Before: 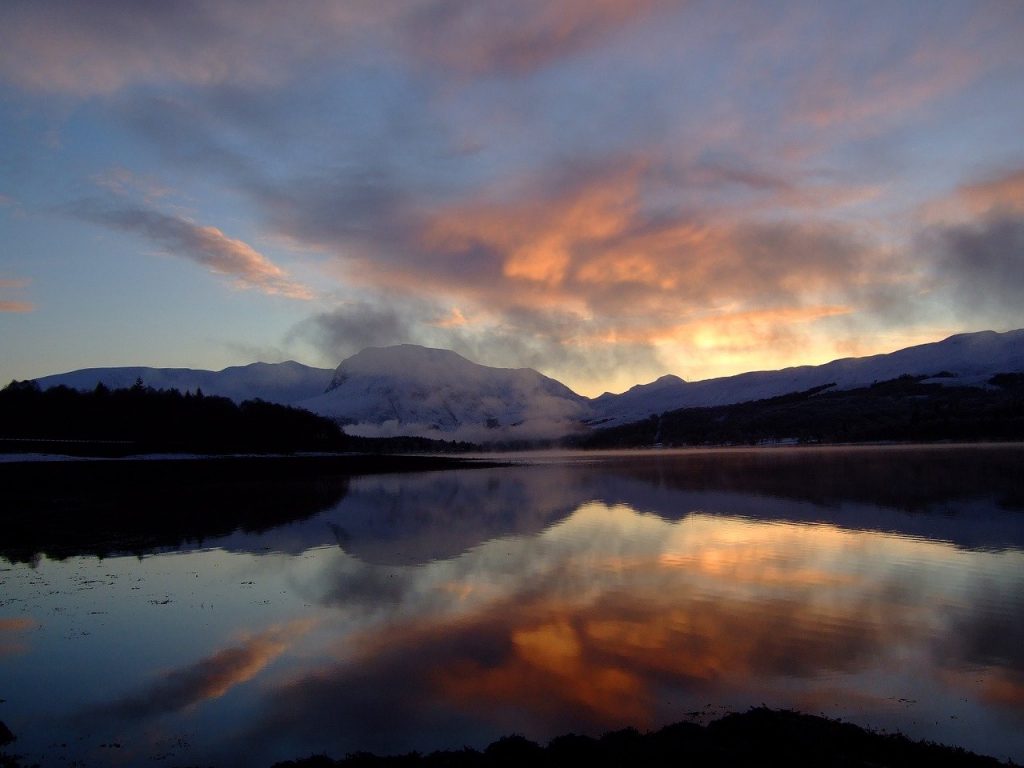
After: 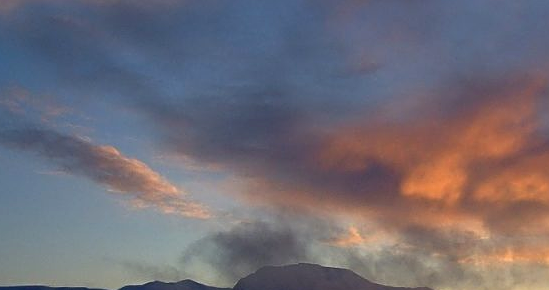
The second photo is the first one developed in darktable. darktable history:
contrast brightness saturation: contrast 0.07, brightness -0.14, saturation 0.11
shadows and highlights: shadows 4.1, highlights -17.6, soften with gaussian
crop: left 10.121%, top 10.631%, right 36.218%, bottom 51.526%
sharpen: on, module defaults
